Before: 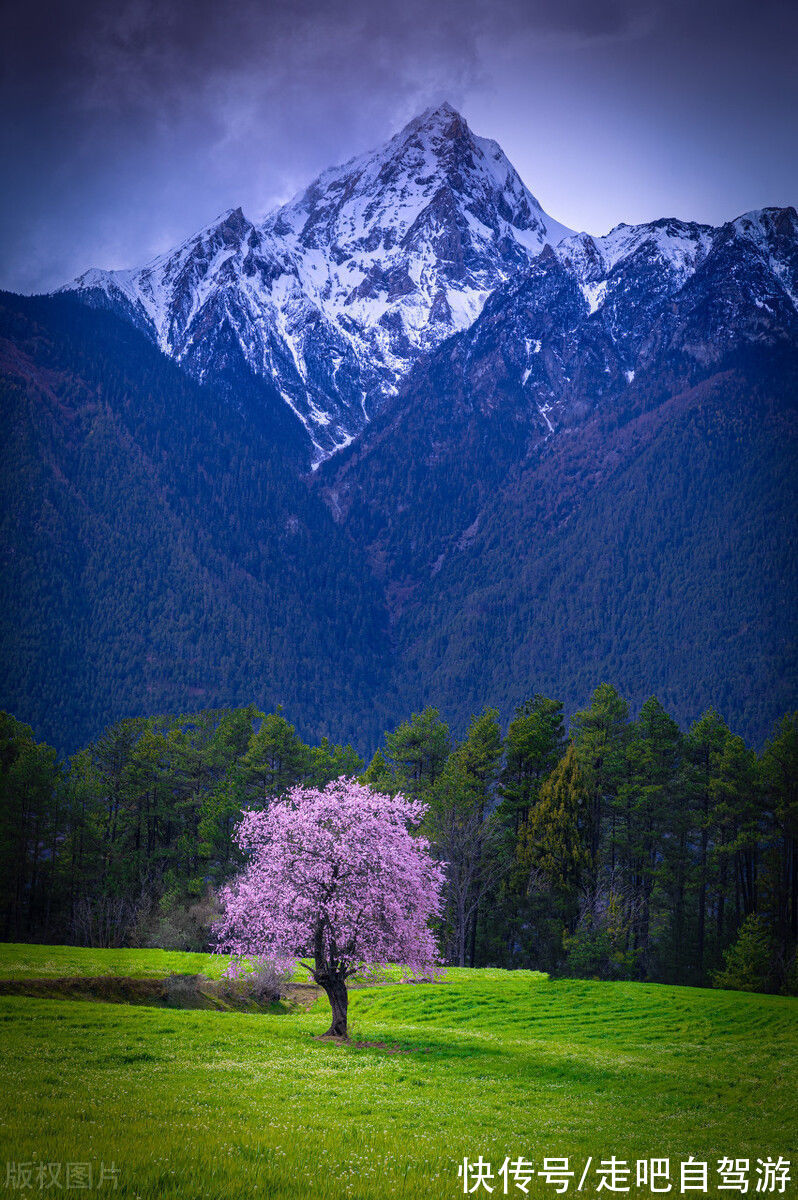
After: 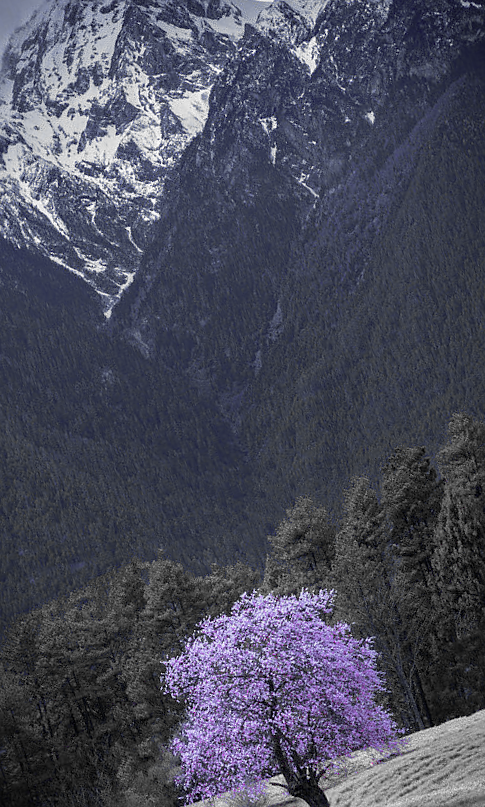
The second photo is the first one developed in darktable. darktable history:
color zones: curves: ch0 [(0, 0.278) (0.143, 0.5) (0.286, 0.5) (0.429, 0.5) (0.571, 0.5) (0.714, 0.5) (0.857, 0.5) (1, 0.5)]; ch1 [(0, 1) (0.143, 0.165) (0.286, 0) (0.429, 0) (0.571, 0) (0.714, 0) (0.857, 0.5) (1, 0.5)]; ch2 [(0, 0.508) (0.143, 0.5) (0.286, 0.5) (0.429, 0.5) (0.571, 0.5) (0.714, 0.5) (0.857, 0.5) (1, 0.5)]
tone equalizer: -7 EV 0.105 EV
velvia: strength 74.76%
crop and rotate: angle 20.78°, left 6.941%, right 3.682%, bottom 1.133%
color correction: highlights a* -13.36, highlights b* -17.75, saturation 0.698
sharpen: radius 1.478, amount 0.4, threshold 1.323
